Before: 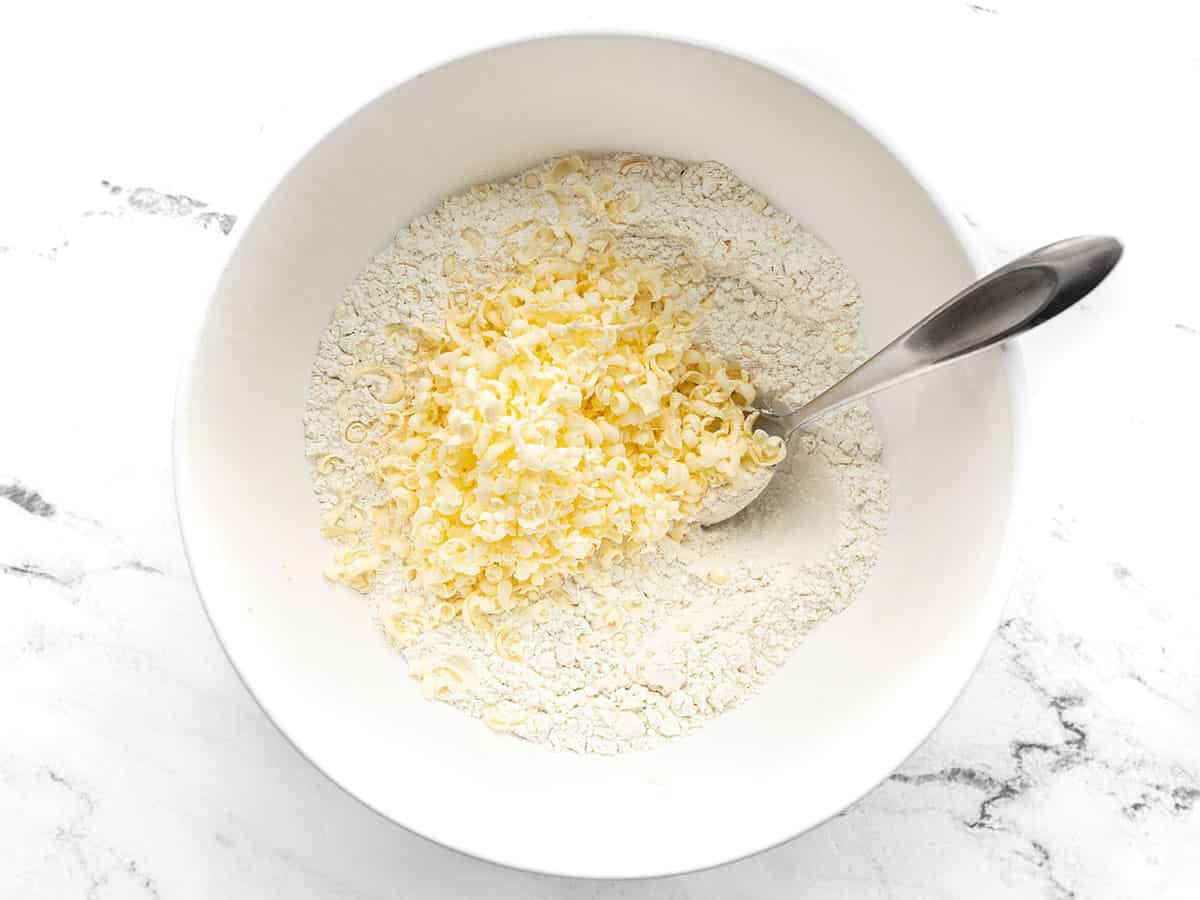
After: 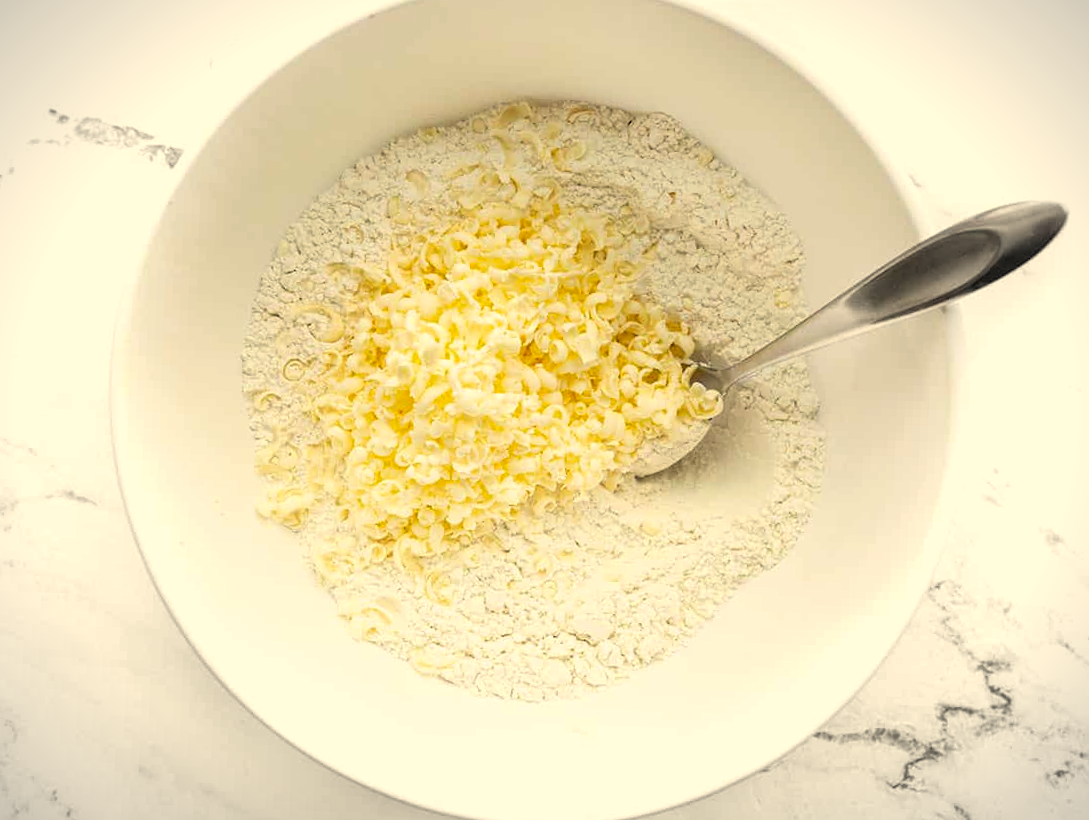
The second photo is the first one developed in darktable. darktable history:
vignetting: fall-off start 97.21%, width/height ratio 1.186
color correction: highlights a* 1.31, highlights b* 18.2
crop and rotate: angle -2.16°, left 3.096%, top 3.754%, right 1.653%, bottom 0.511%
